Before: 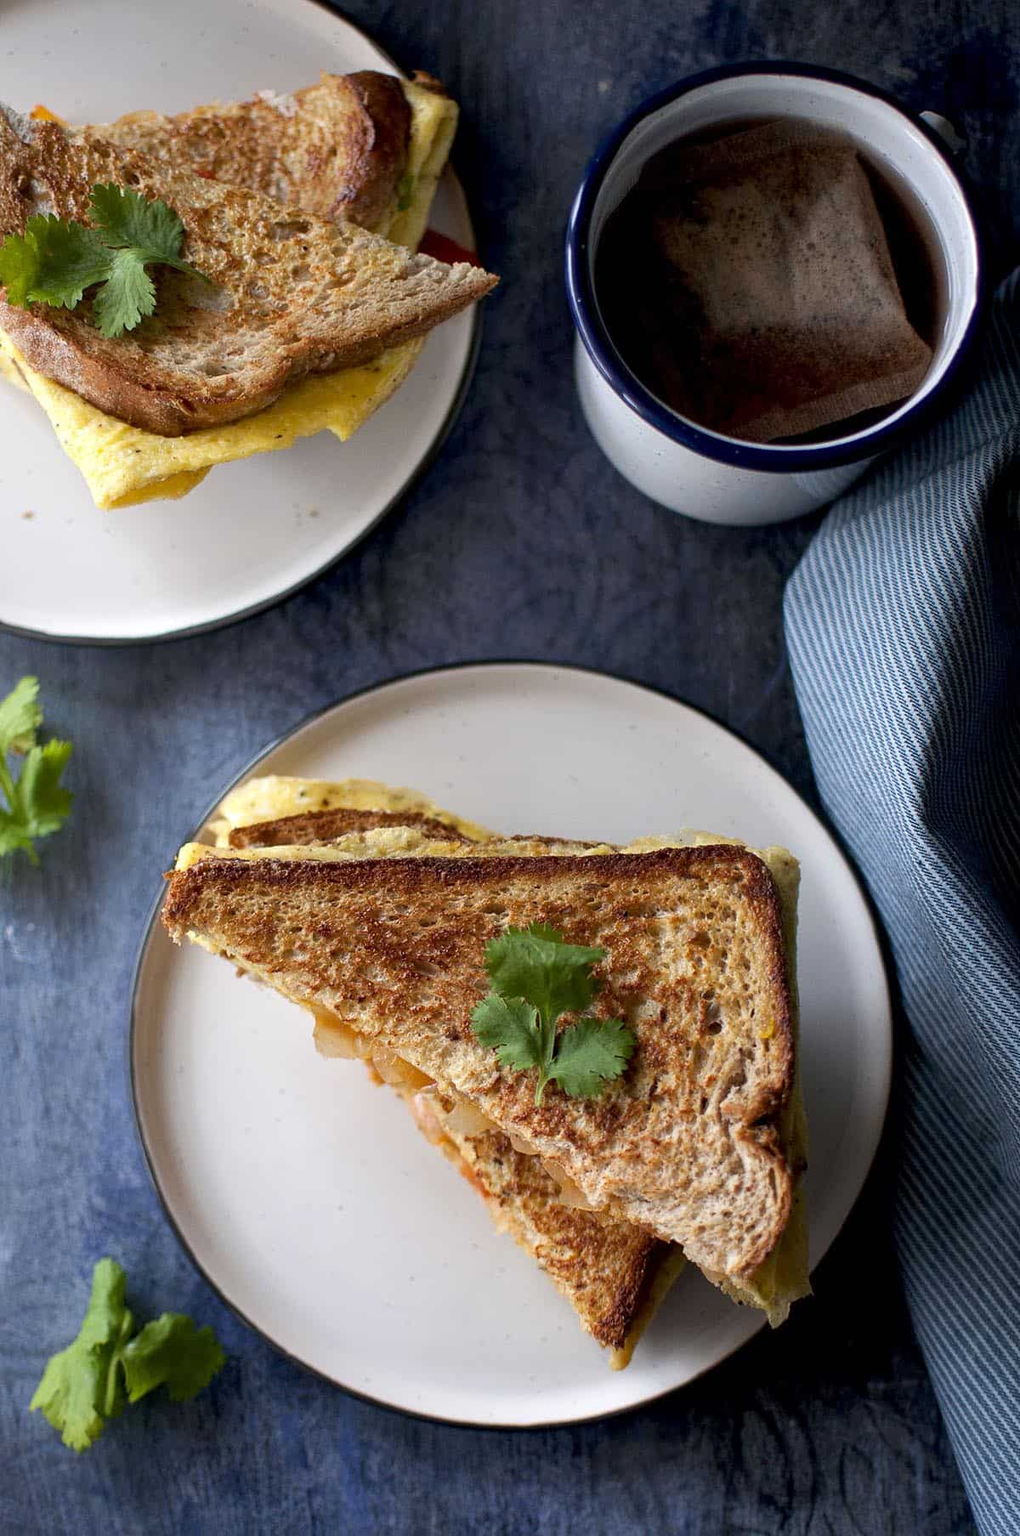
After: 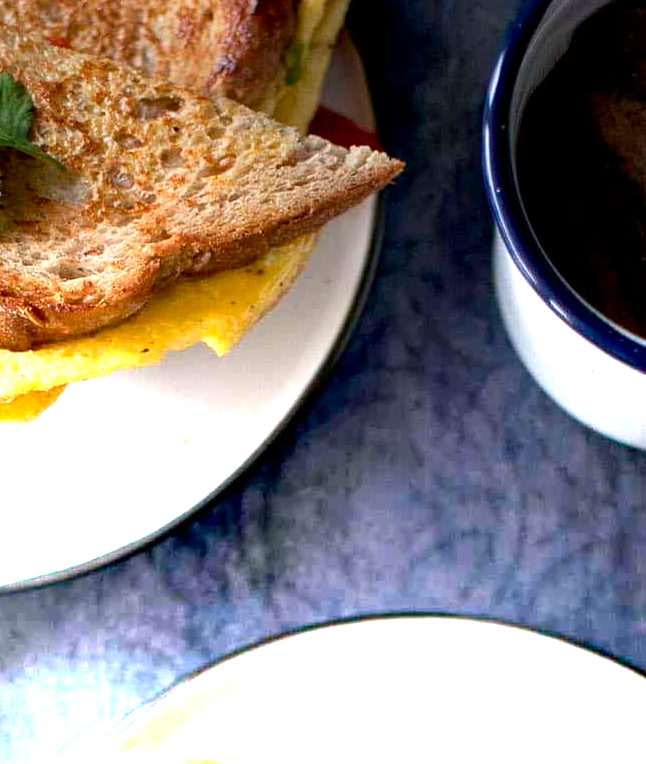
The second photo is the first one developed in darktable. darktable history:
graduated density: density -3.9 EV
exposure: exposure 0.2 EV, compensate highlight preservation false
crop: left 15.306%, top 9.065%, right 30.789%, bottom 48.638%
